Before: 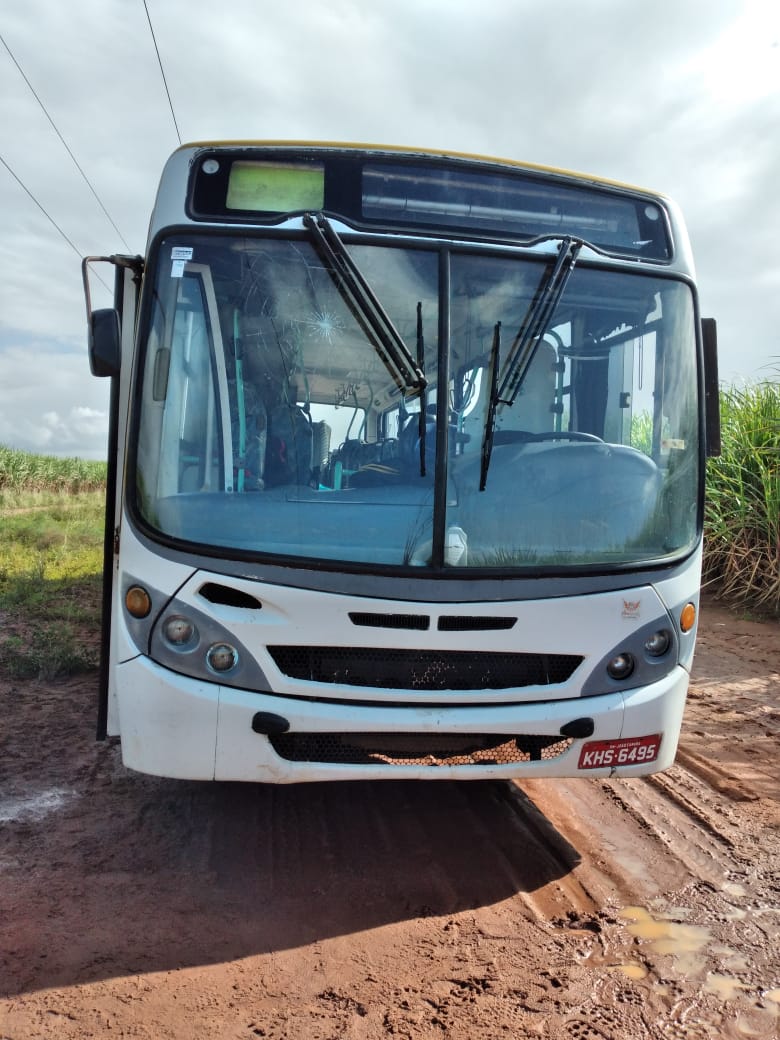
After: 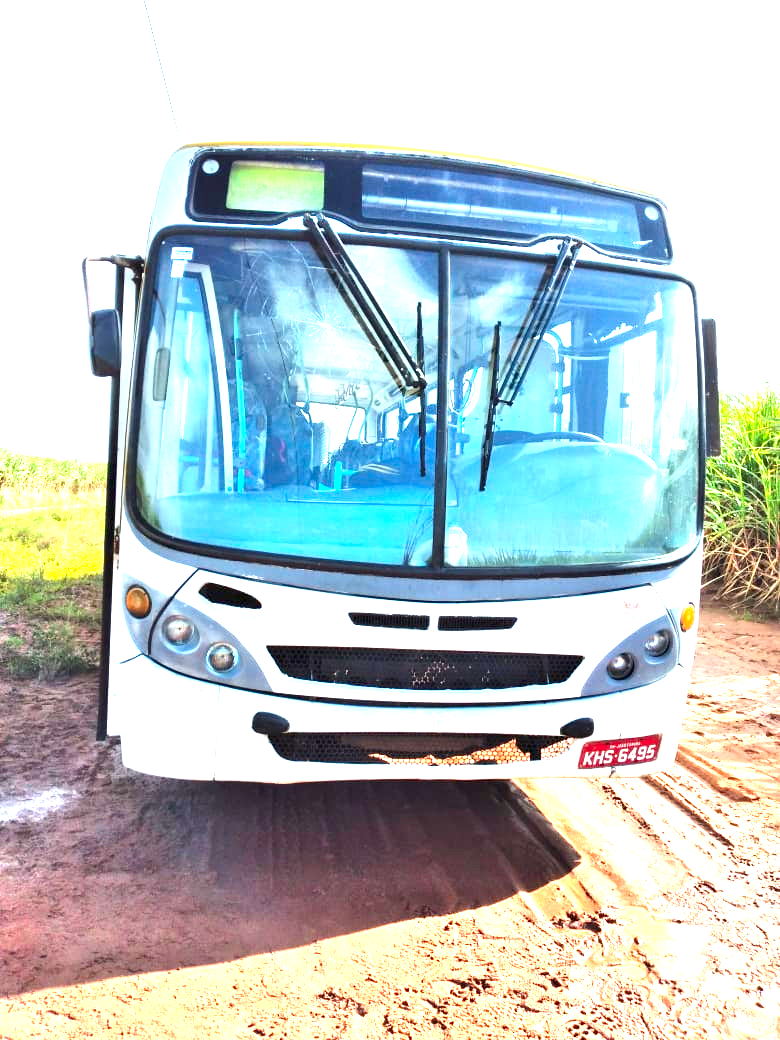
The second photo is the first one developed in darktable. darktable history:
contrast brightness saturation: contrast 0.086, saturation 0.277
exposure: black level correction 0, exposure 2.295 EV, compensate highlight preservation false
